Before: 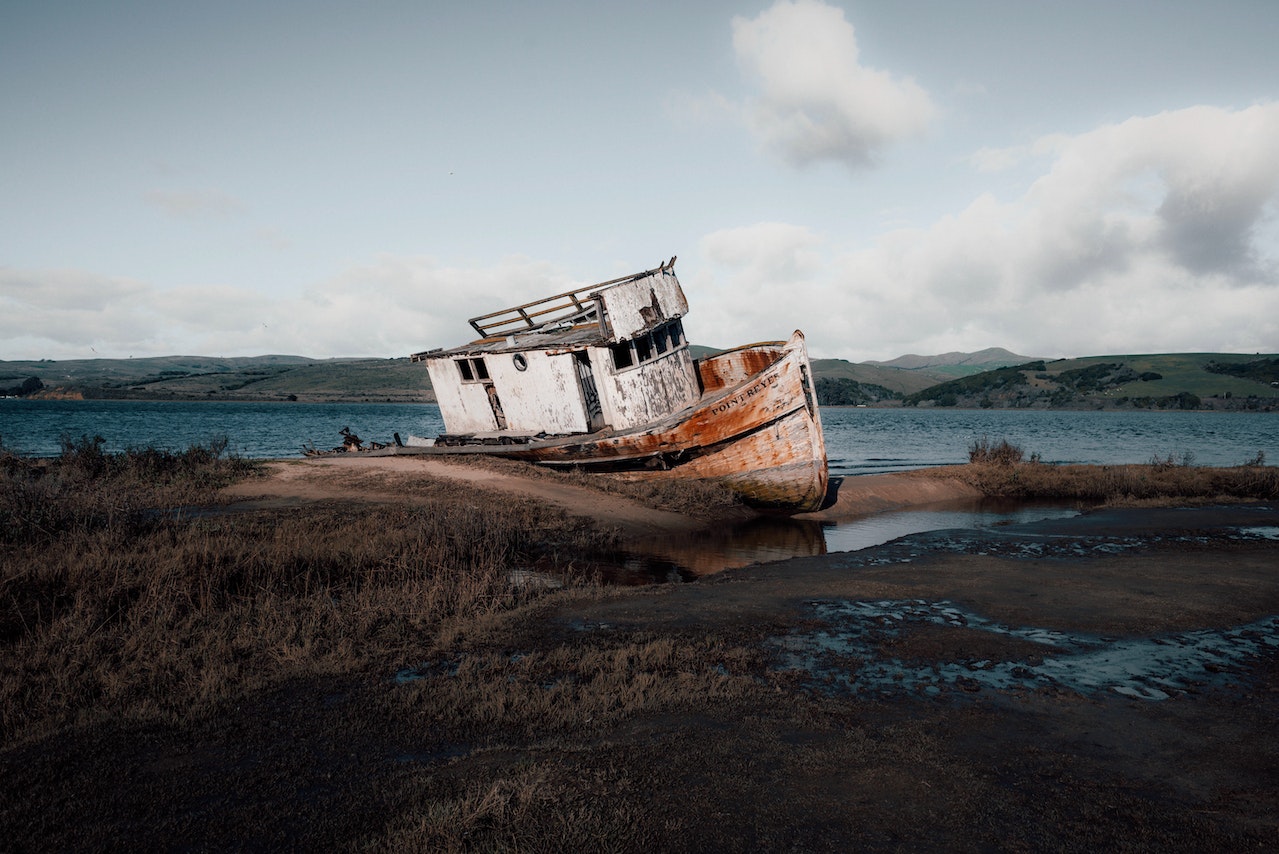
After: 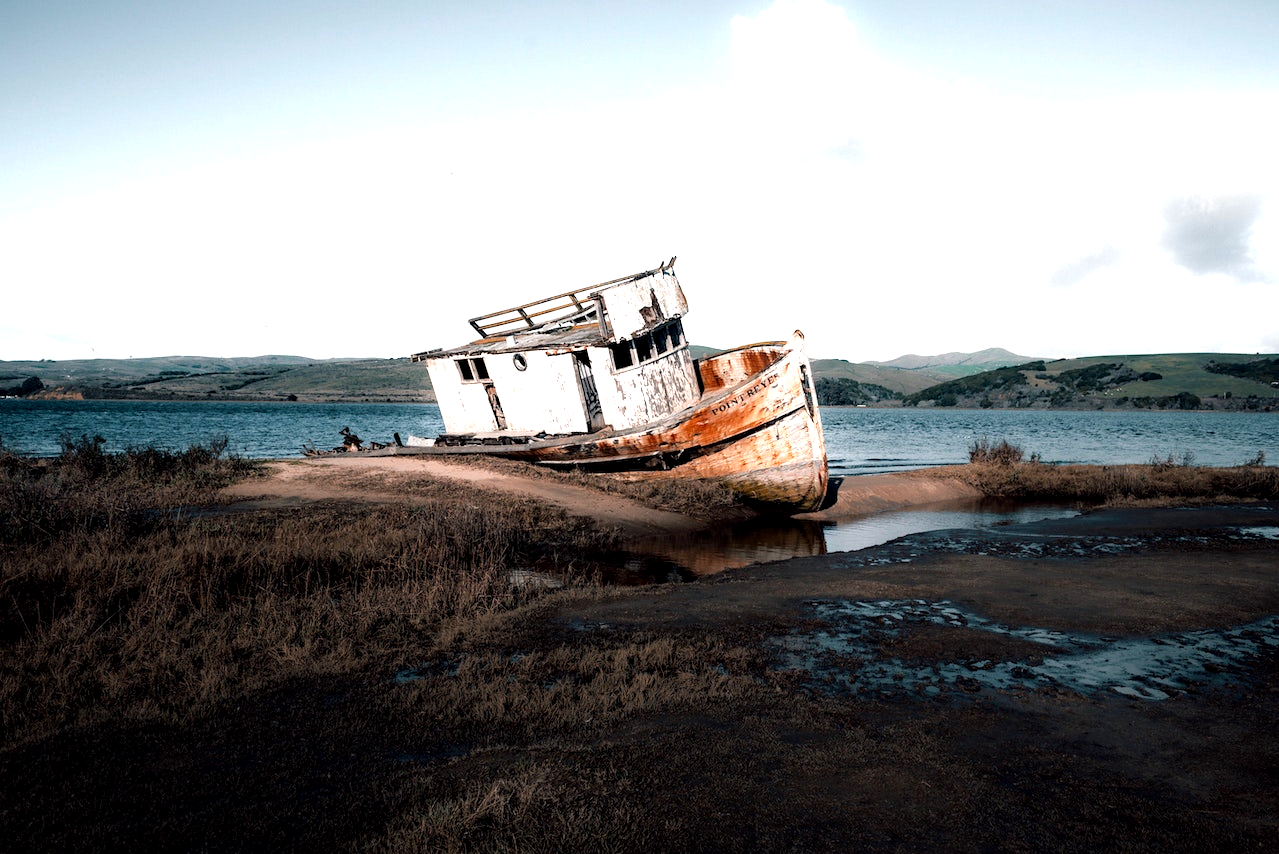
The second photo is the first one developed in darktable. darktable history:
exposure: black level correction 0.004, exposure 0.391 EV, compensate highlight preservation false
tone equalizer: -8 EV -0.745 EV, -7 EV -0.724 EV, -6 EV -0.616 EV, -5 EV -0.393 EV, -3 EV 0.376 EV, -2 EV 0.6 EV, -1 EV 0.677 EV, +0 EV 0.728 EV
